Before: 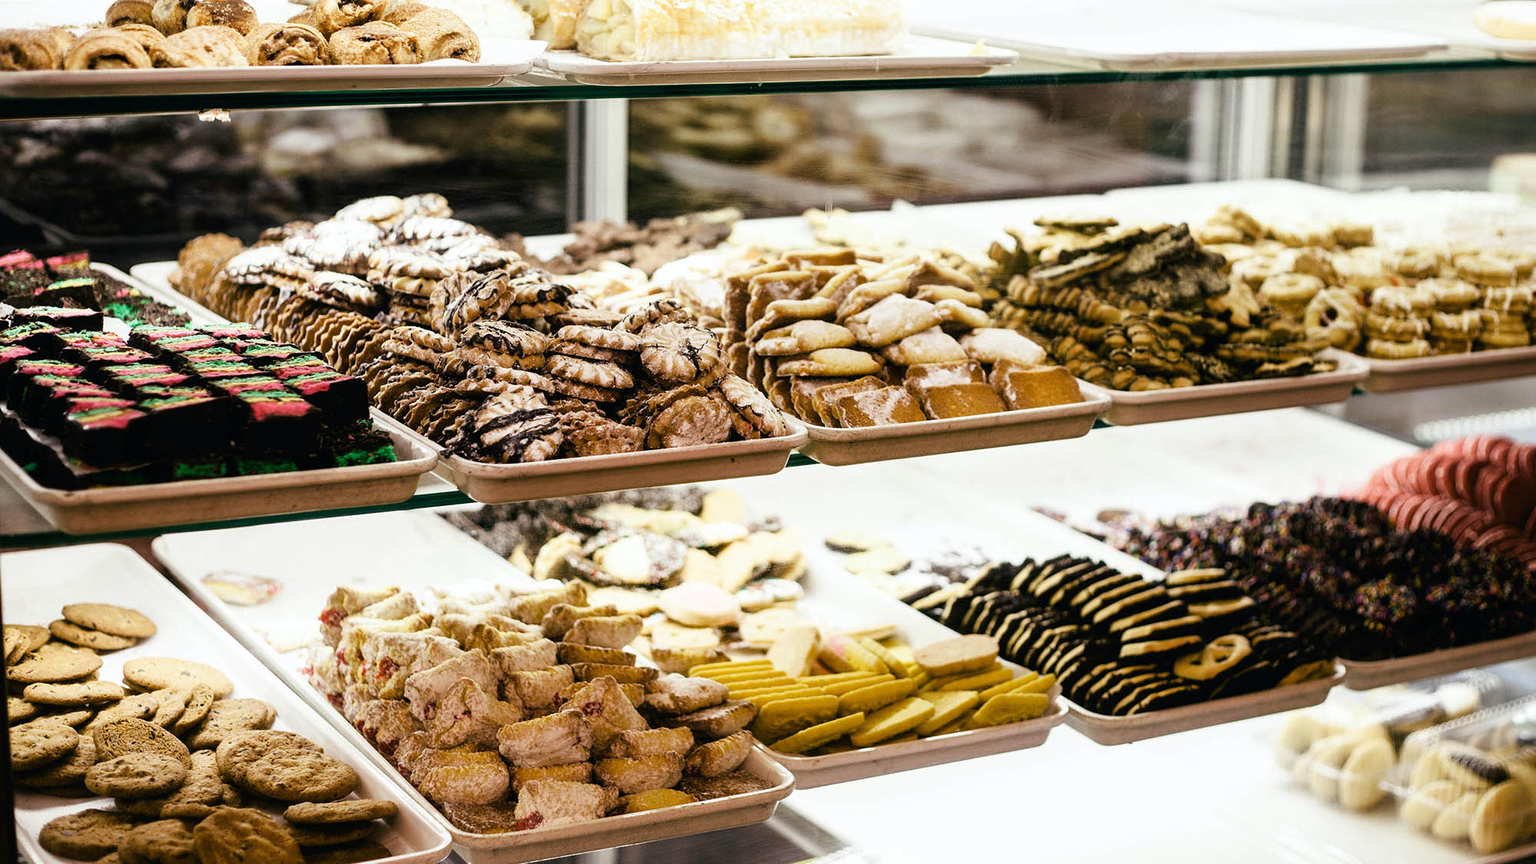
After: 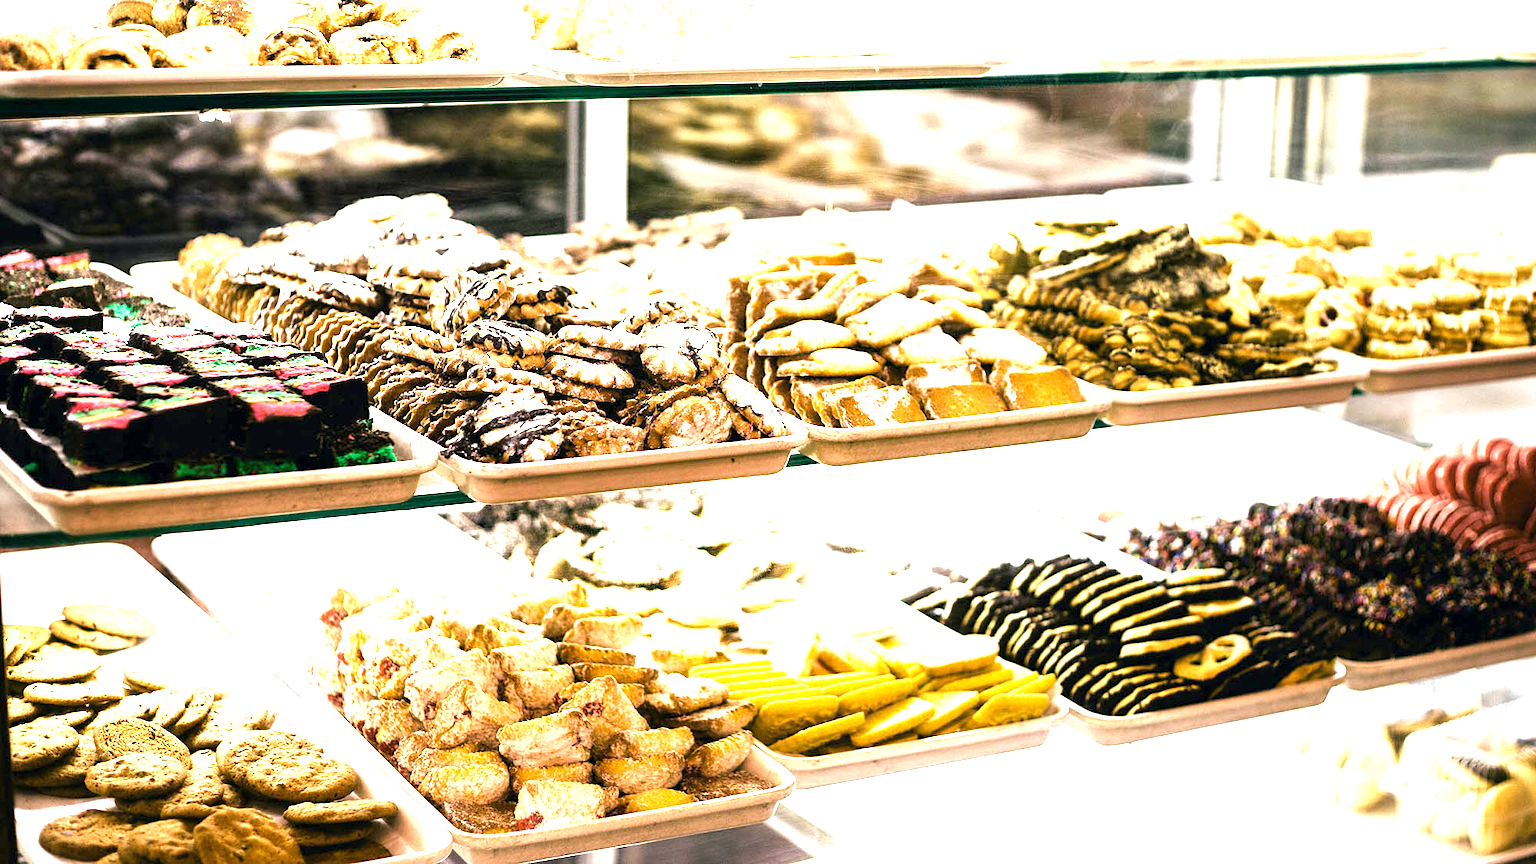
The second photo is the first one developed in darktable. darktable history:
exposure: black level correction 0.001, exposure 1.735 EV, compensate highlight preservation false
